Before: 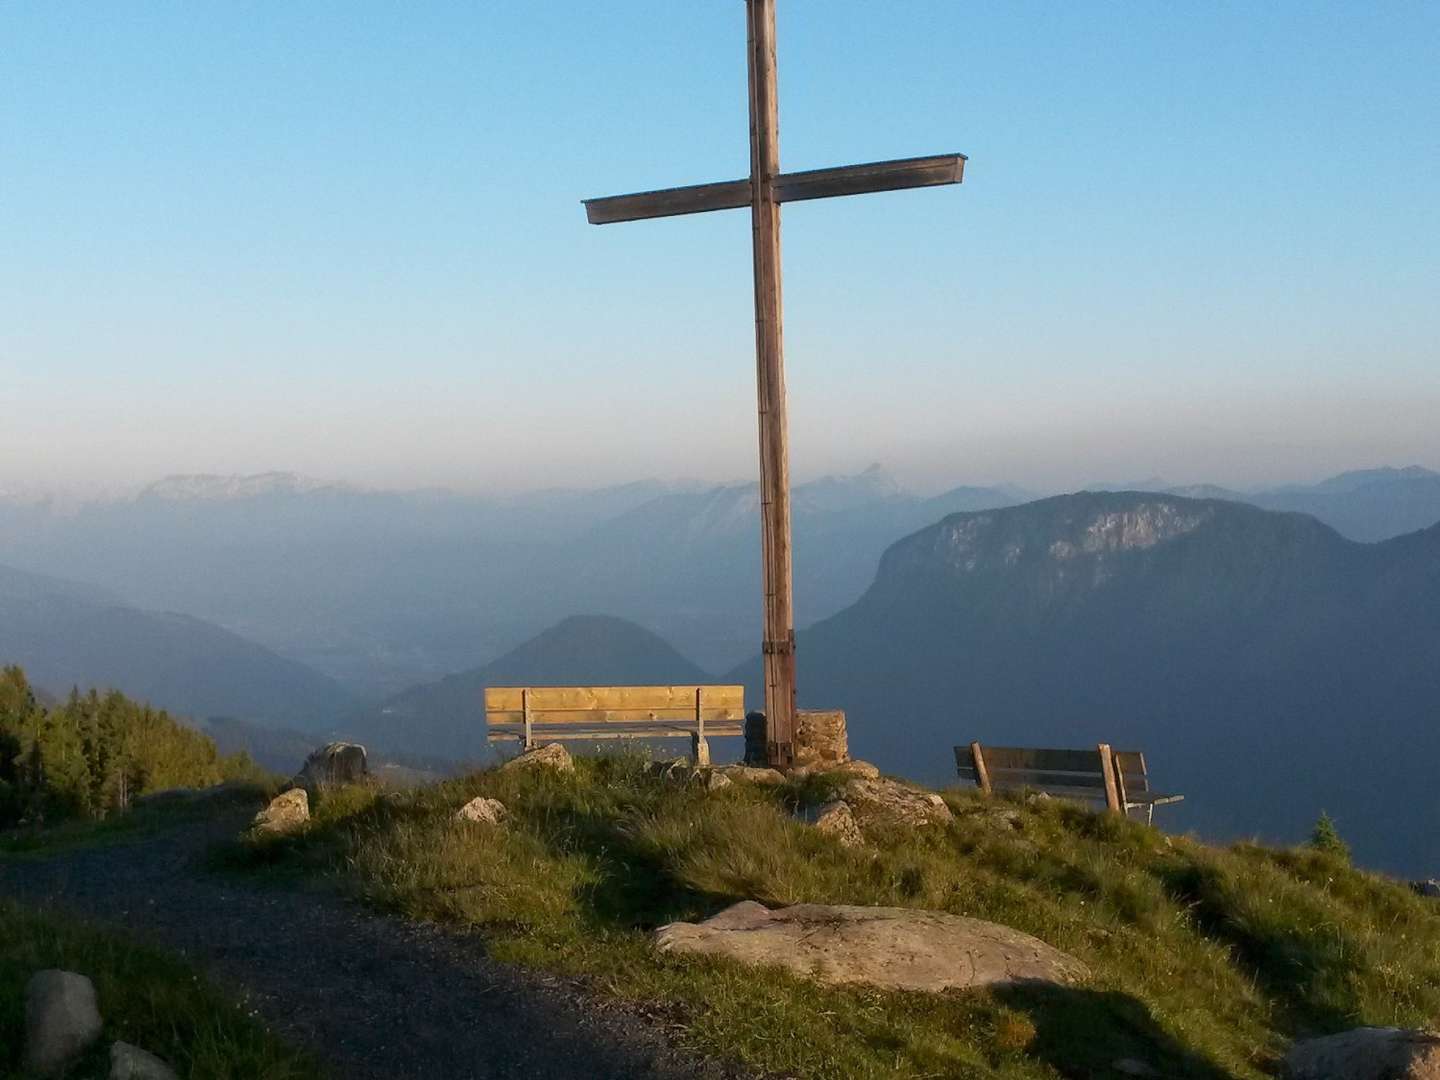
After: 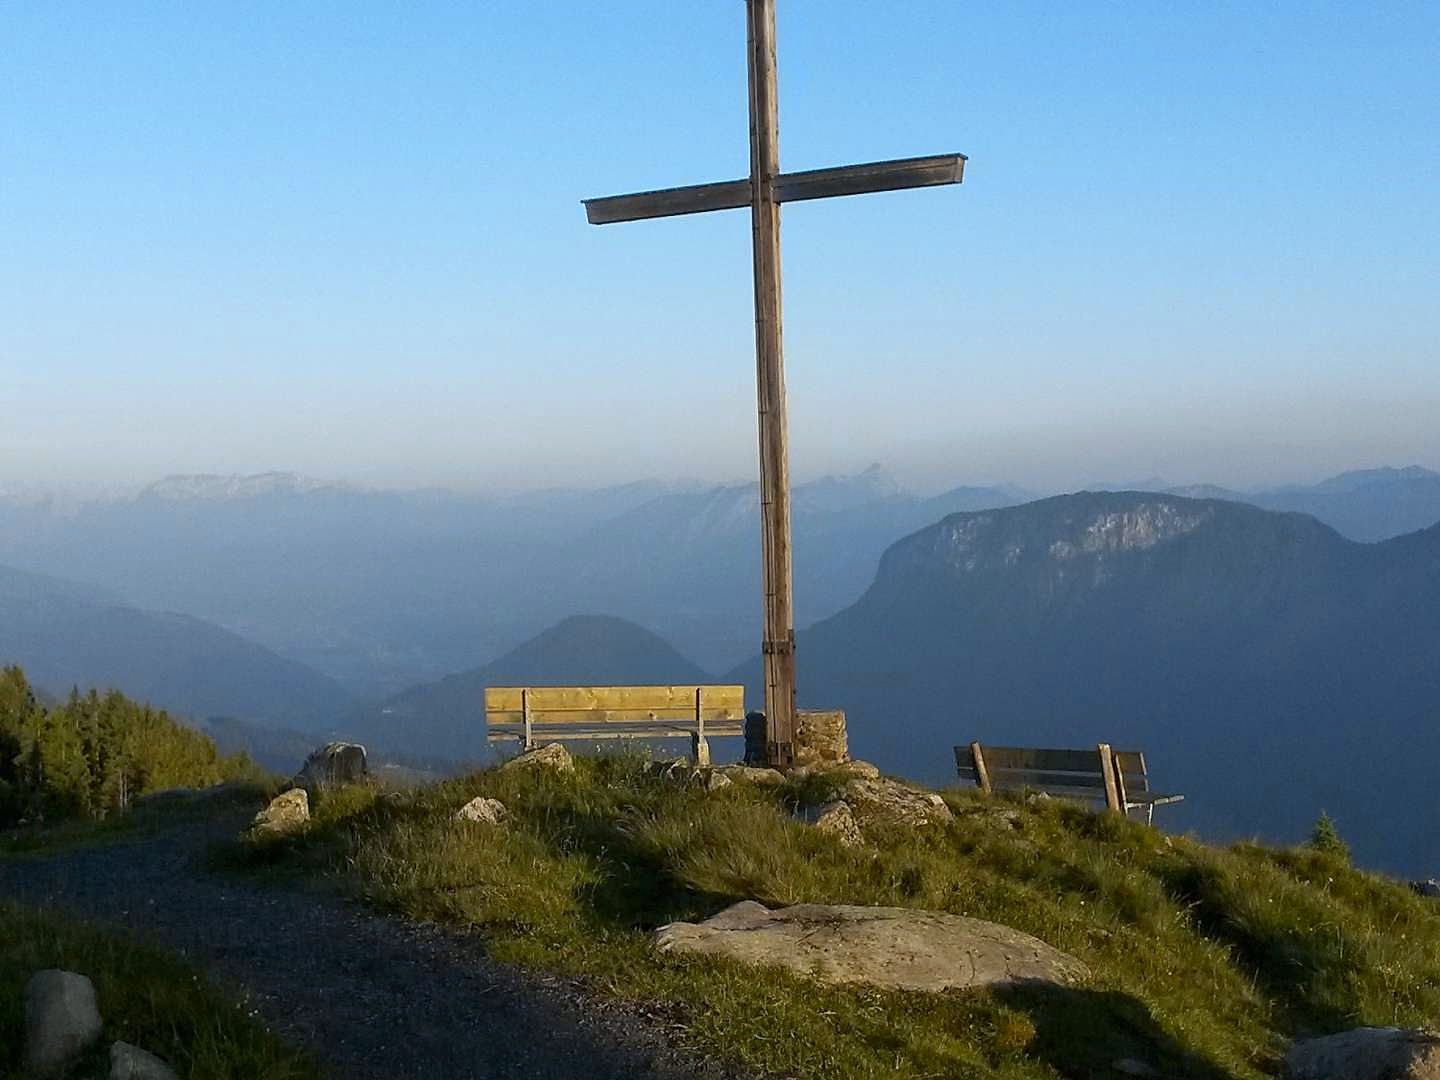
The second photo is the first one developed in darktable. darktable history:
color contrast: green-magenta contrast 0.8, blue-yellow contrast 1.1, unbound 0
white balance: red 0.925, blue 1.046
sharpen: on, module defaults
